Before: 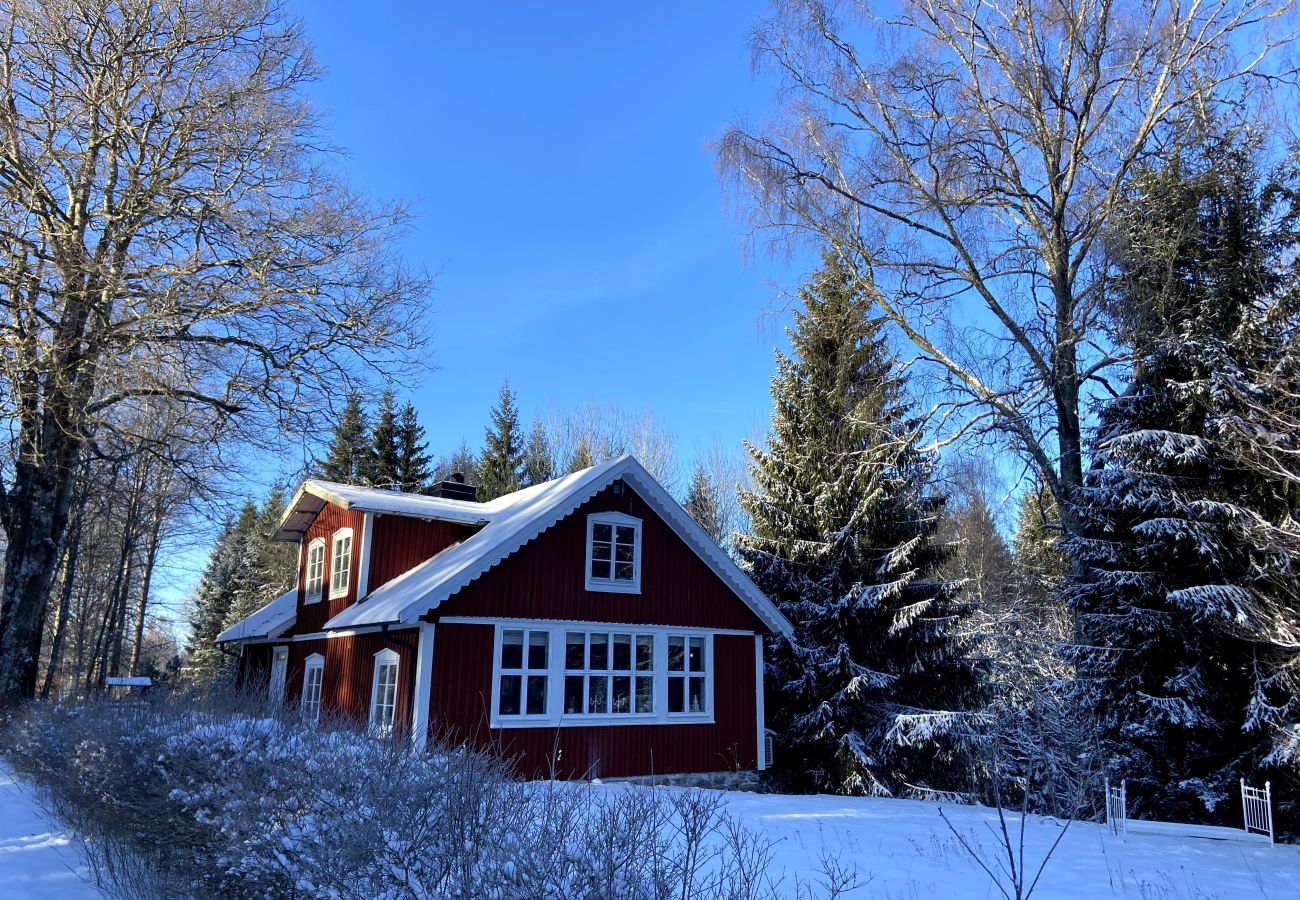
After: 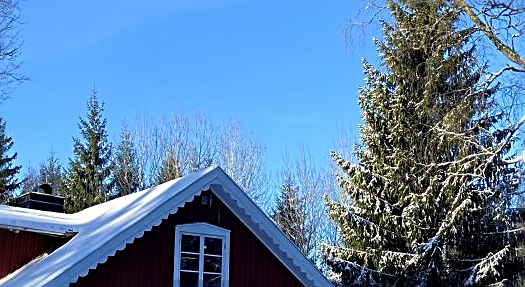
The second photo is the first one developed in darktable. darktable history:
crop: left 31.751%, top 32.172%, right 27.8%, bottom 35.83%
sharpen: radius 2.676, amount 0.669
velvia: on, module defaults
